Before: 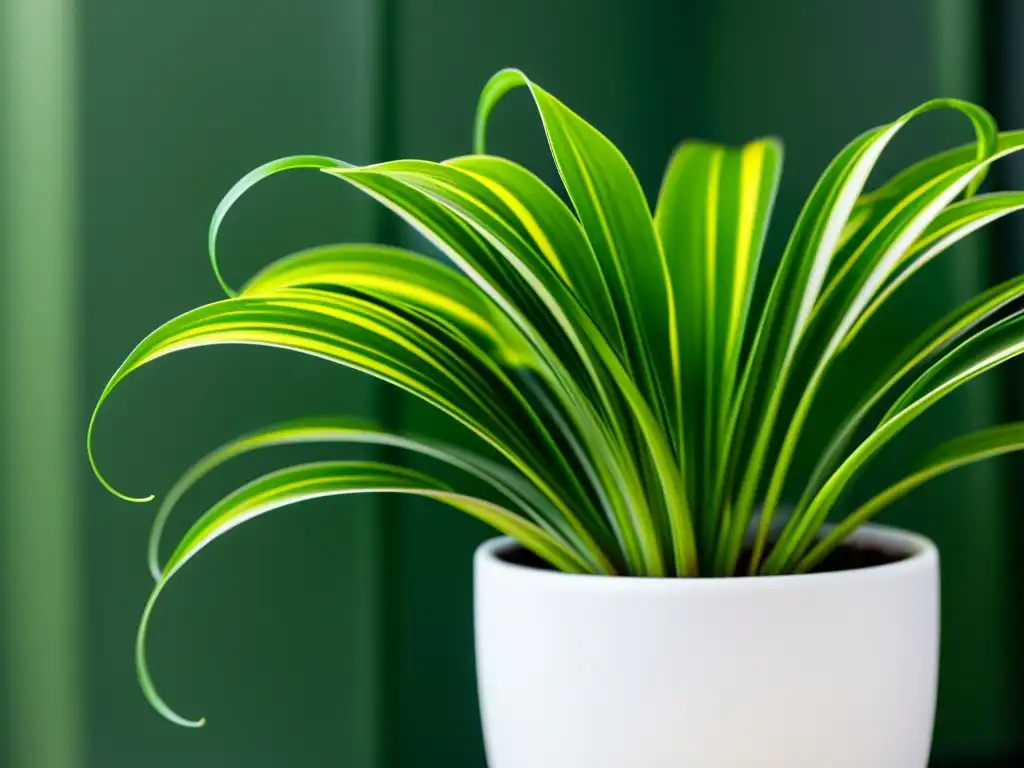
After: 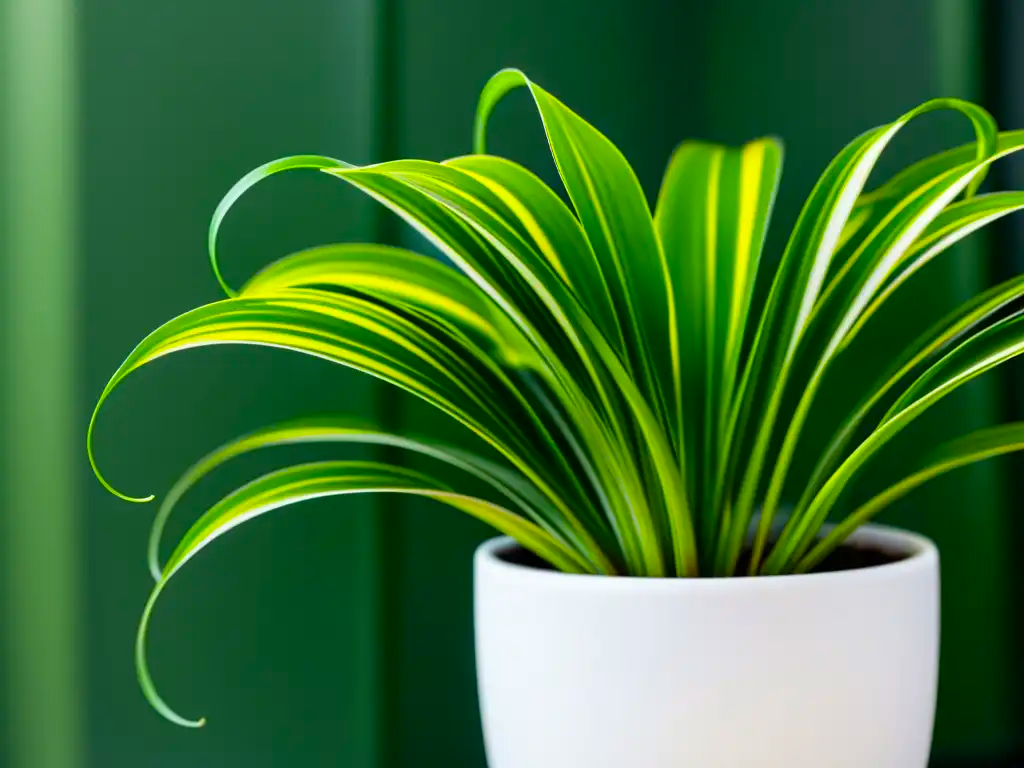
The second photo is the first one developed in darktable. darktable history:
color balance rgb: power › hue 207.62°, perceptual saturation grading › global saturation 31.282%, global vibrance 2.606%
